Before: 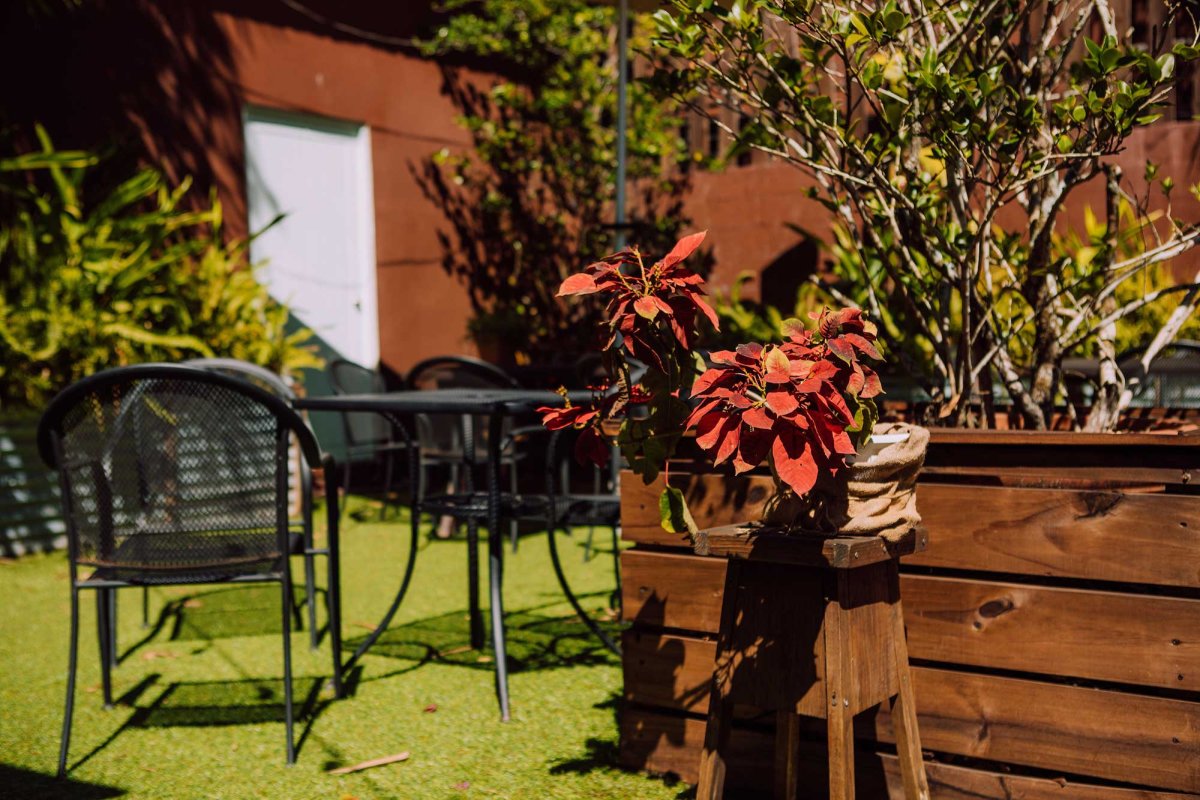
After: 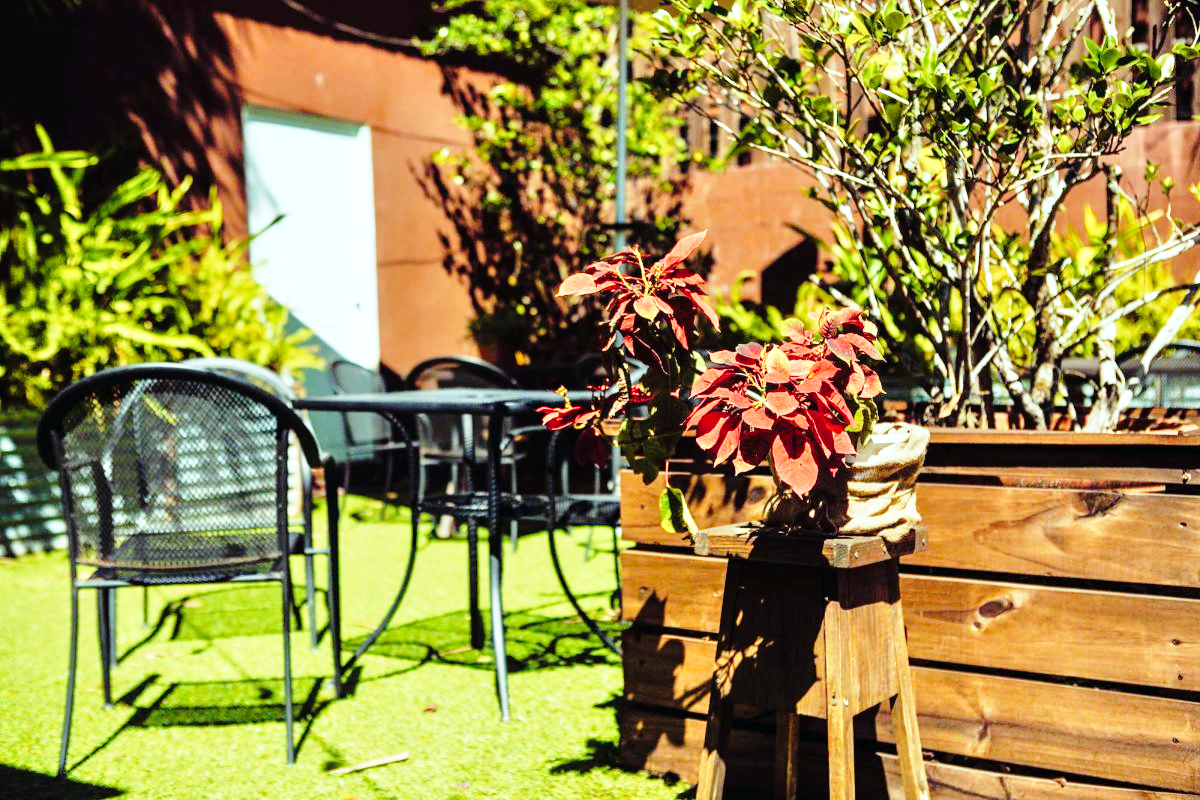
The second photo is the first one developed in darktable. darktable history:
color balance: mode lift, gamma, gain (sRGB), lift [0.997, 0.979, 1.021, 1.011], gamma [1, 1.084, 0.916, 0.998], gain [1, 0.87, 1.13, 1.101], contrast 4.55%, contrast fulcrum 38.24%, output saturation 104.09%
exposure: exposure 0.3 EV, compensate highlight preservation false
base curve: curves: ch0 [(0, 0) (0.028, 0.03) (0.121, 0.232) (0.46, 0.748) (0.859, 0.968) (1, 1)], preserve colors none
tone equalizer: -7 EV 0.15 EV, -6 EV 0.6 EV, -5 EV 1.15 EV, -4 EV 1.33 EV, -3 EV 1.15 EV, -2 EV 0.6 EV, -1 EV 0.15 EV, mask exposure compensation -0.5 EV
